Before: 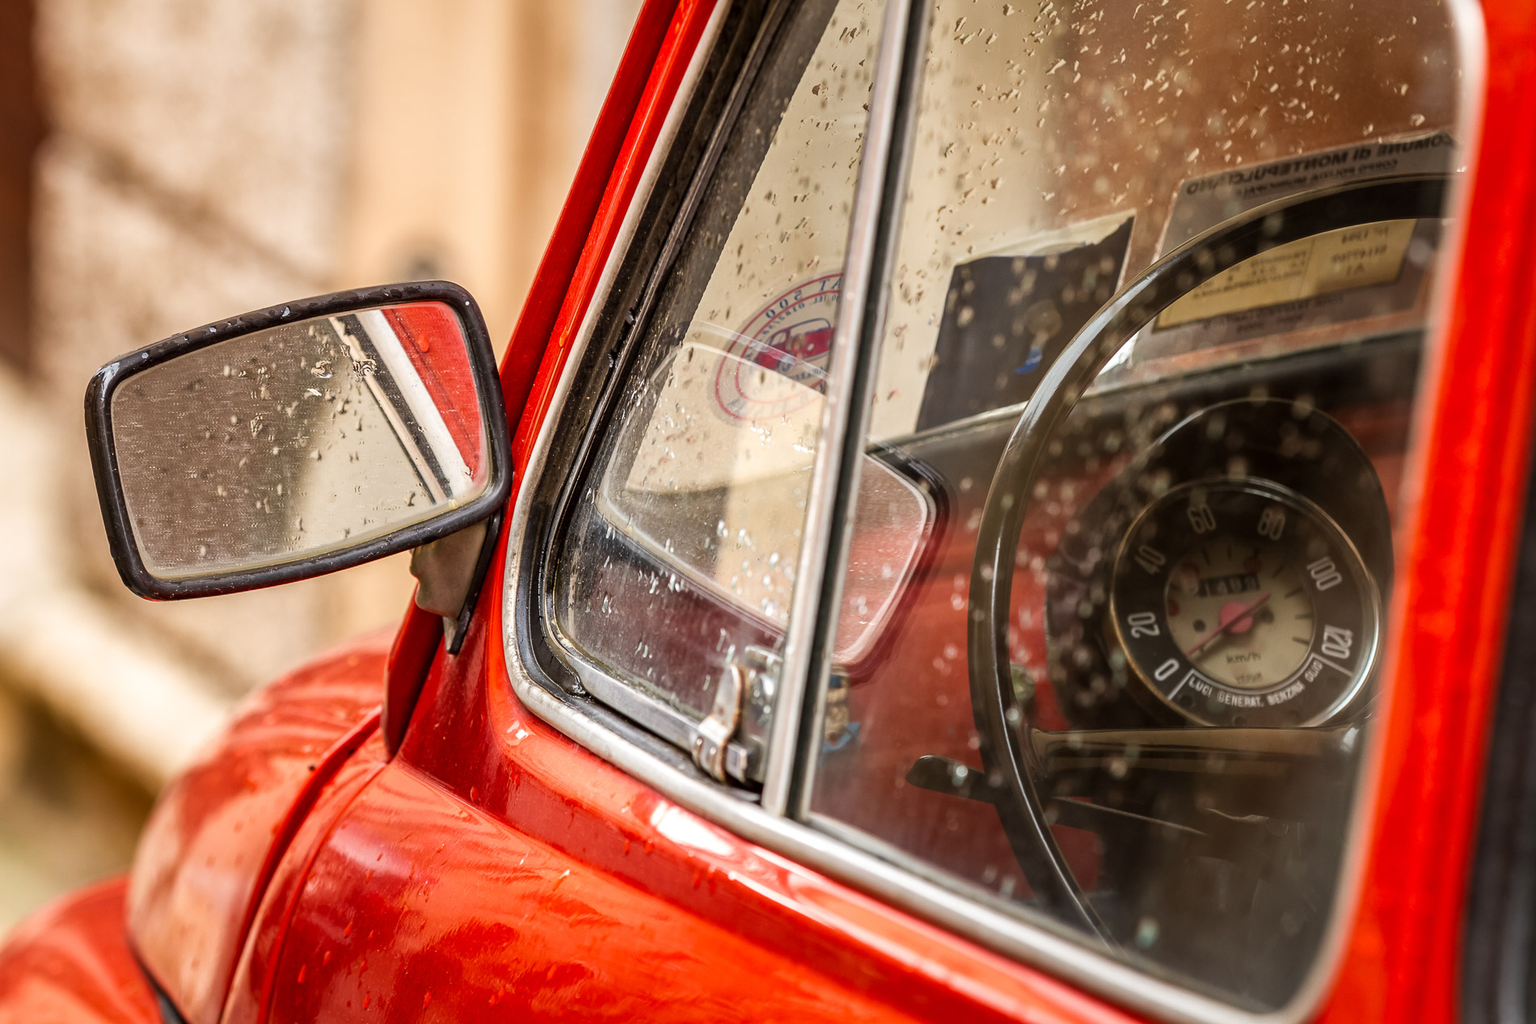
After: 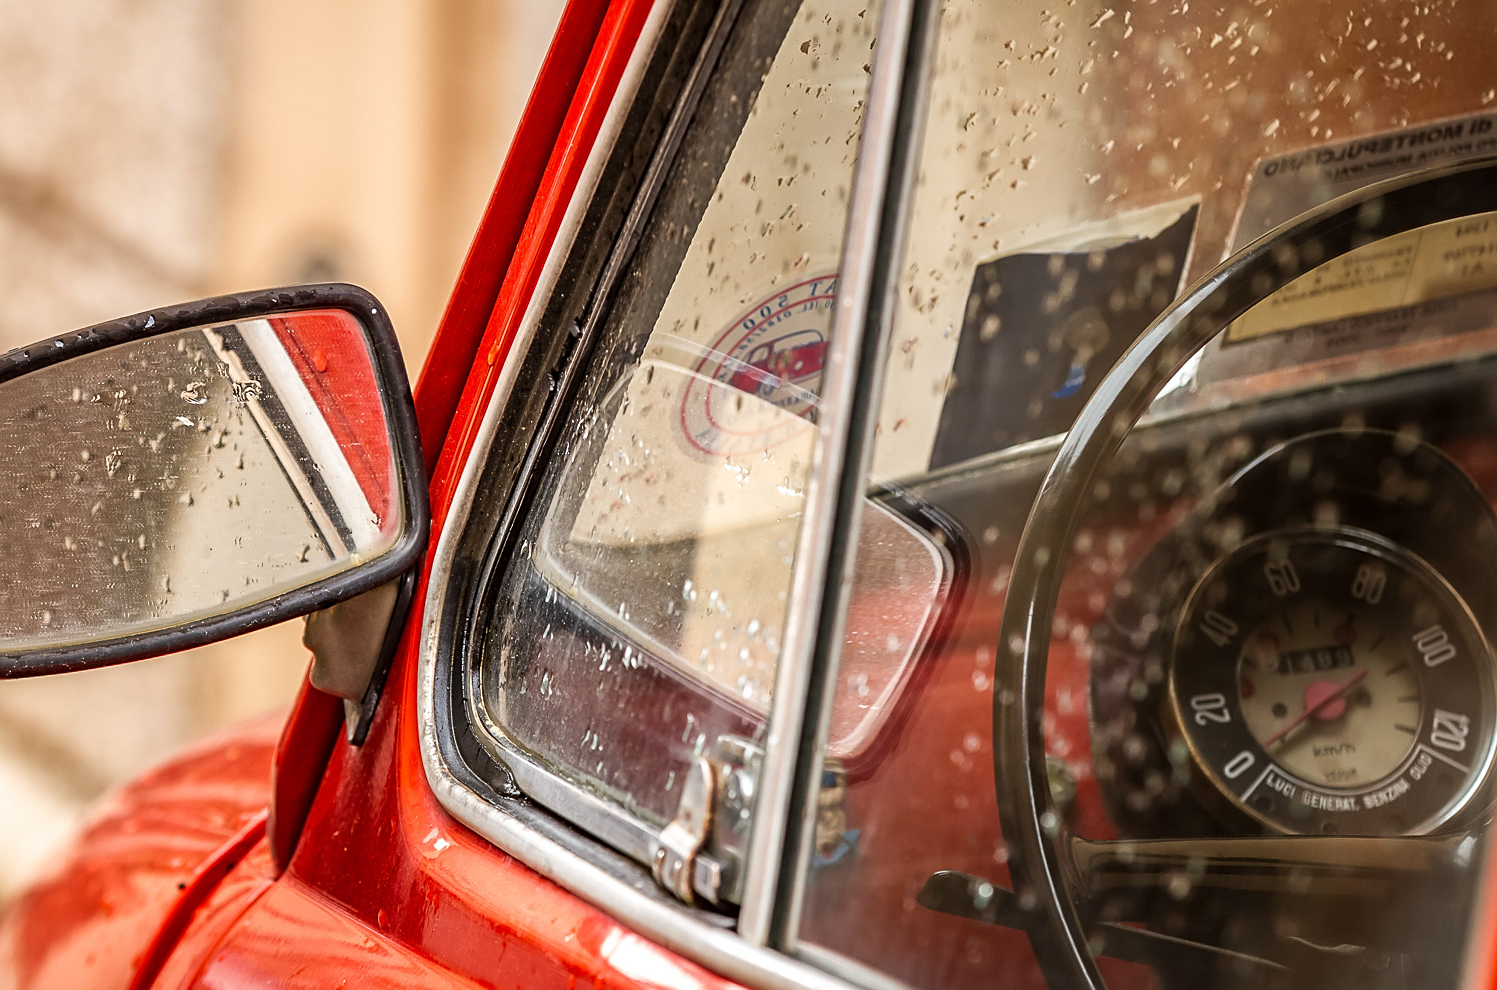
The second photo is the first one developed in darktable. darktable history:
crop and rotate: left 10.77%, top 5.1%, right 10.41%, bottom 16.76%
sharpen: radius 1.864, amount 0.398, threshold 1.271
